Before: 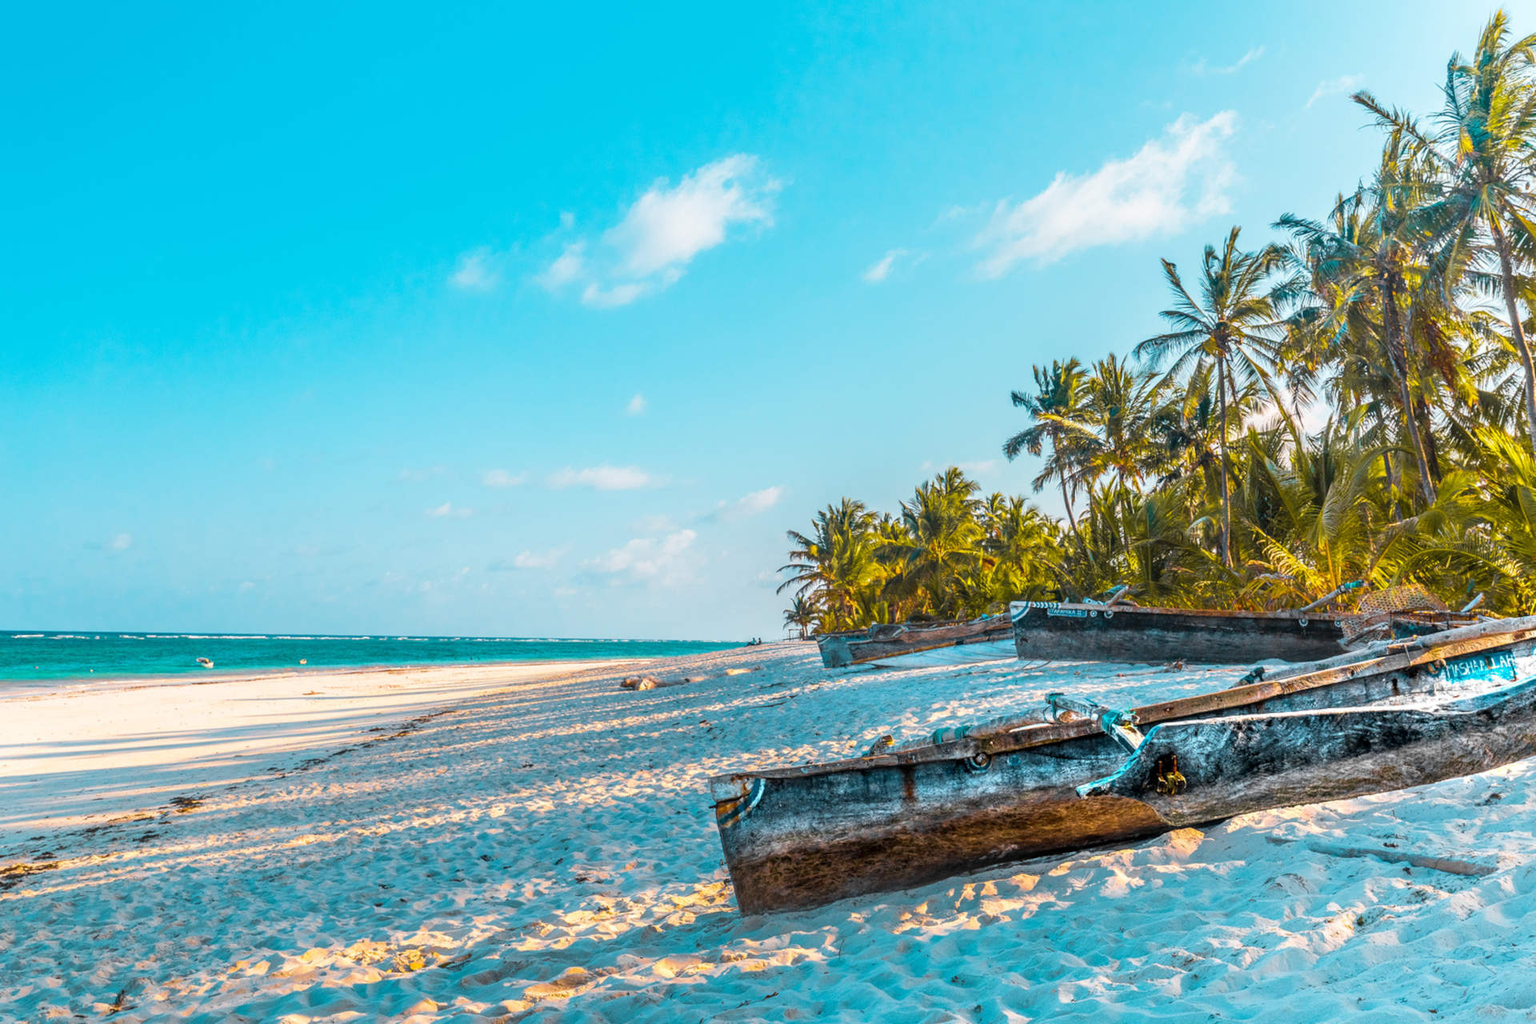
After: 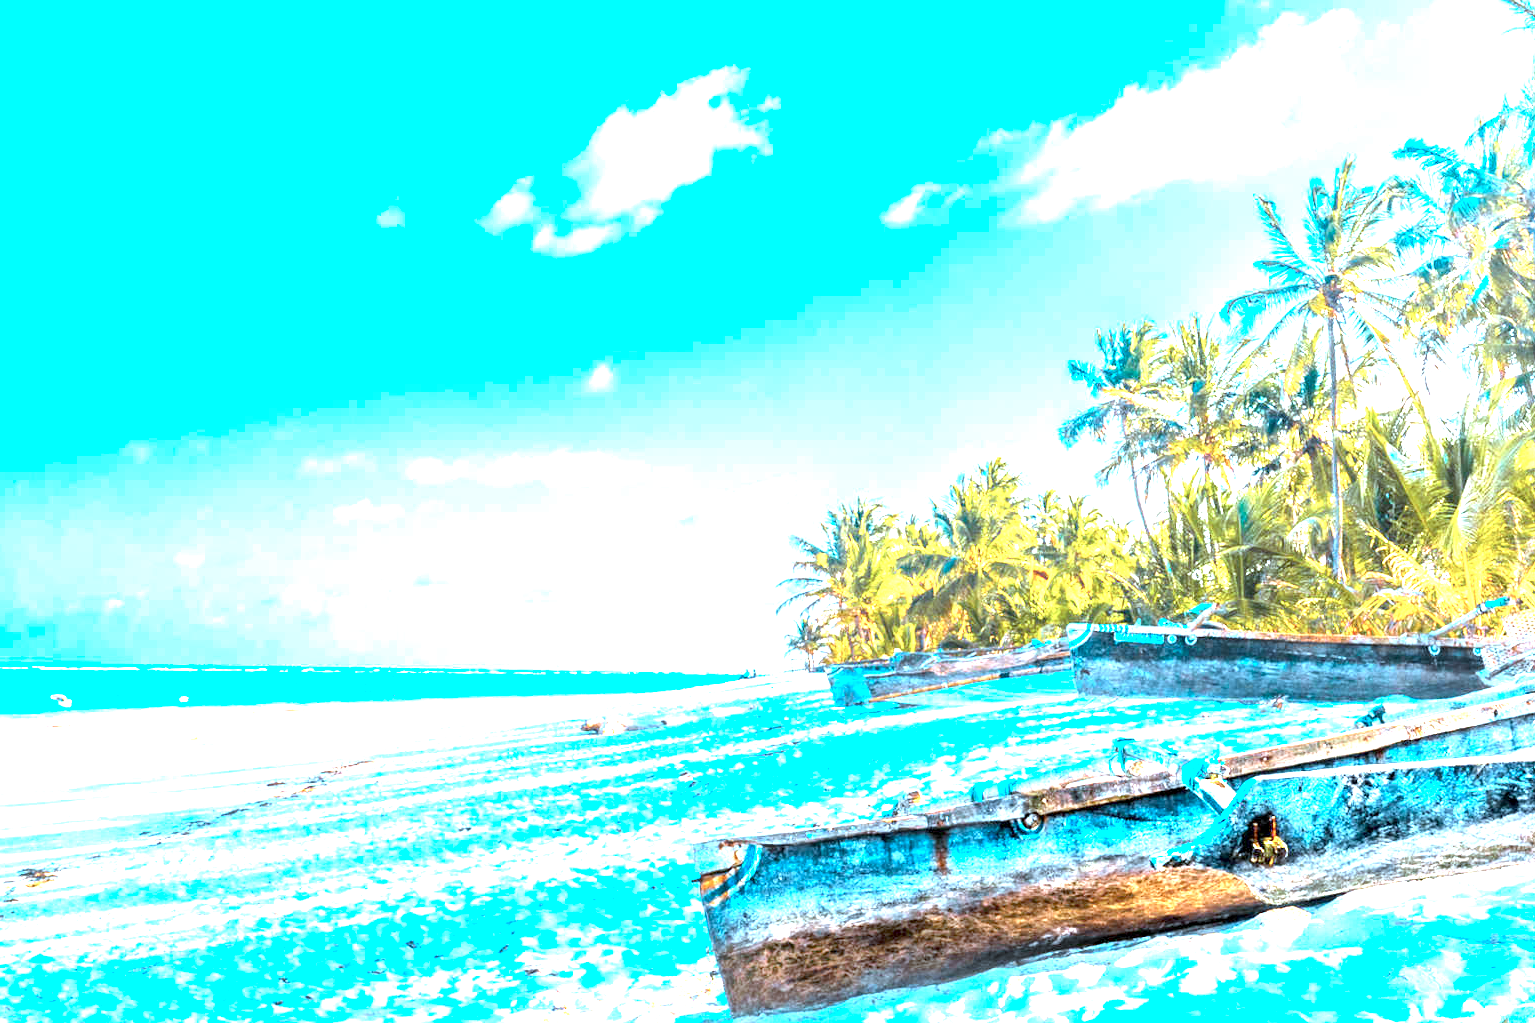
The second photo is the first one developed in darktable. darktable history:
exposure: black level correction 0.001, exposure 2.58 EV, compensate highlight preservation false
color correction: highlights a* -9.75, highlights b* -21.13
crop and rotate: left 10.164%, top 10.066%, right 9.841%, bottom 9.952%
